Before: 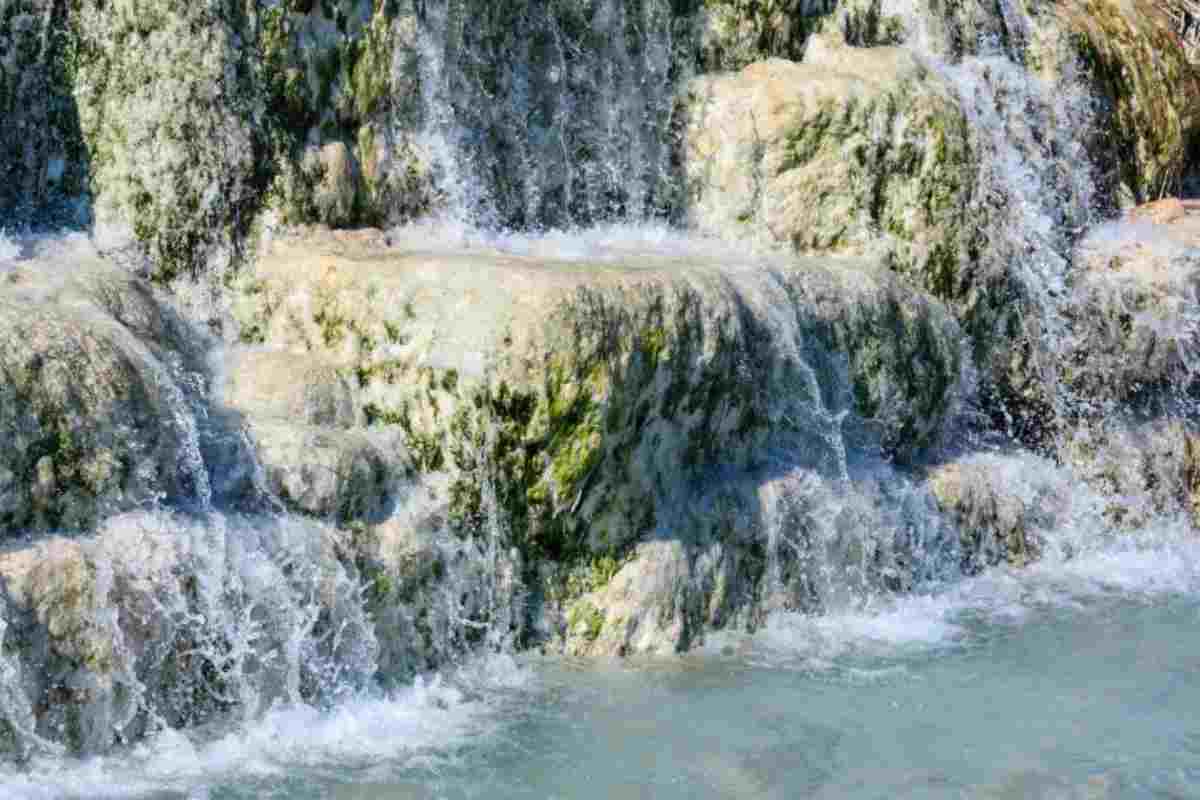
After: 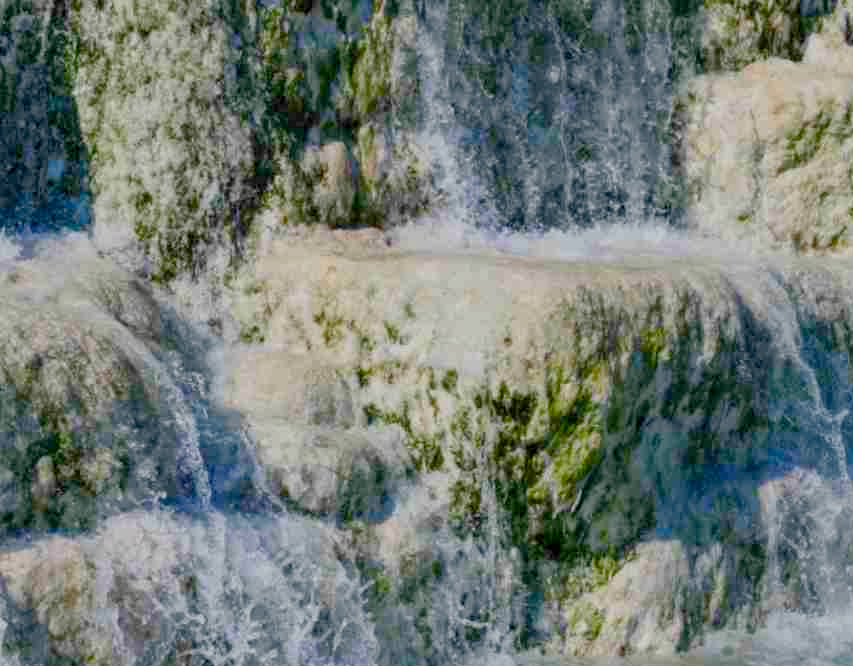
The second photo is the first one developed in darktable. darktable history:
crop: right 28.885%, bottom 16.626%
color balance rgb: shadows lift › chroma 1%, shadows lift › hue 113°, highlights gain › chroma 0.2%, highlights gain › hue 333°, perceptual saturation grading › global saturation 20%, perceptual saturation grading › highlights -50%, perceptual saturation grading › shadows 25%, contrast -20%
exposure: black level correction 0.001, exposure -0.2 EV, compensate highlight preservation false
